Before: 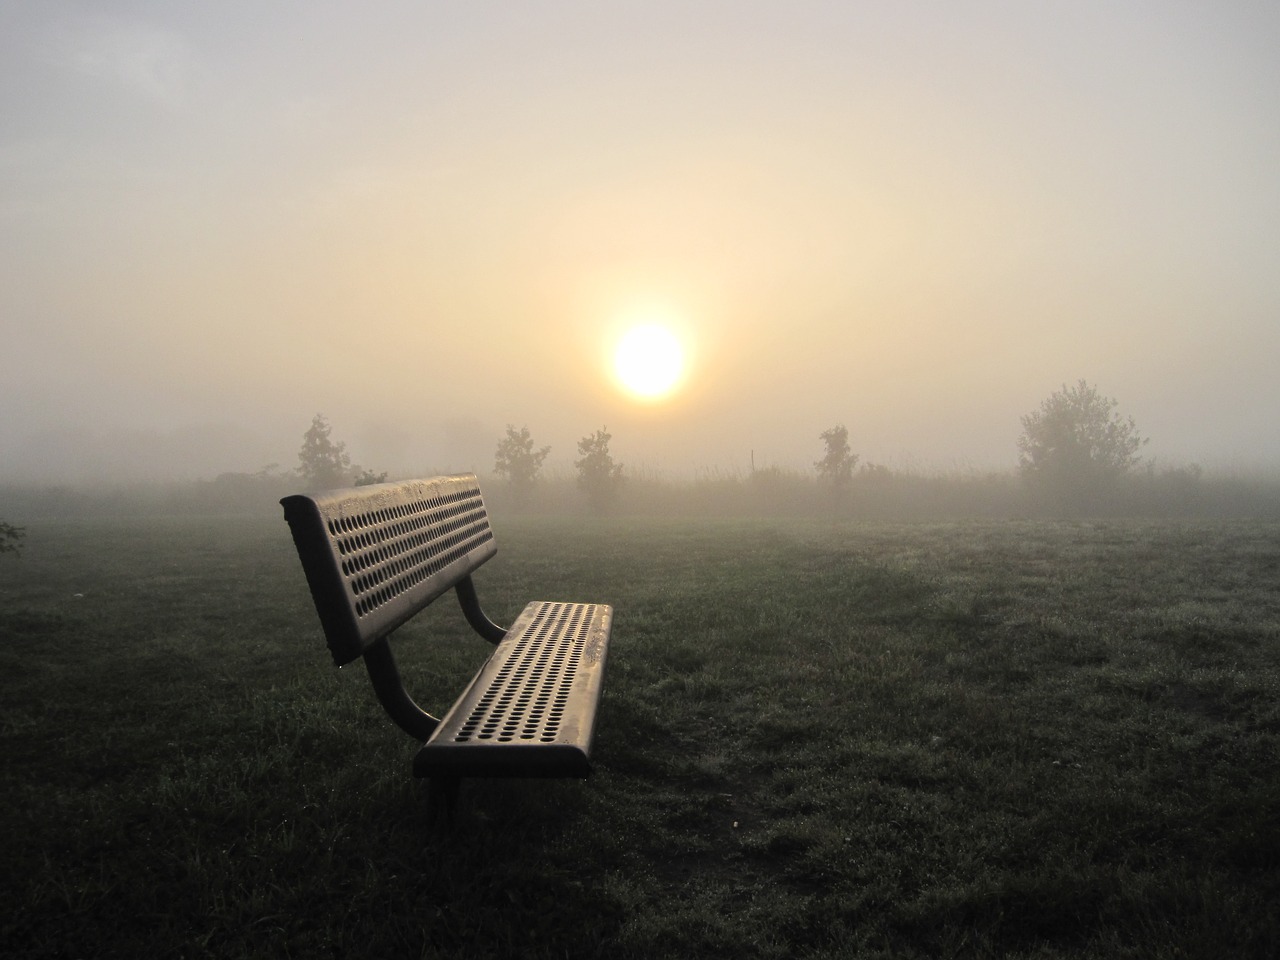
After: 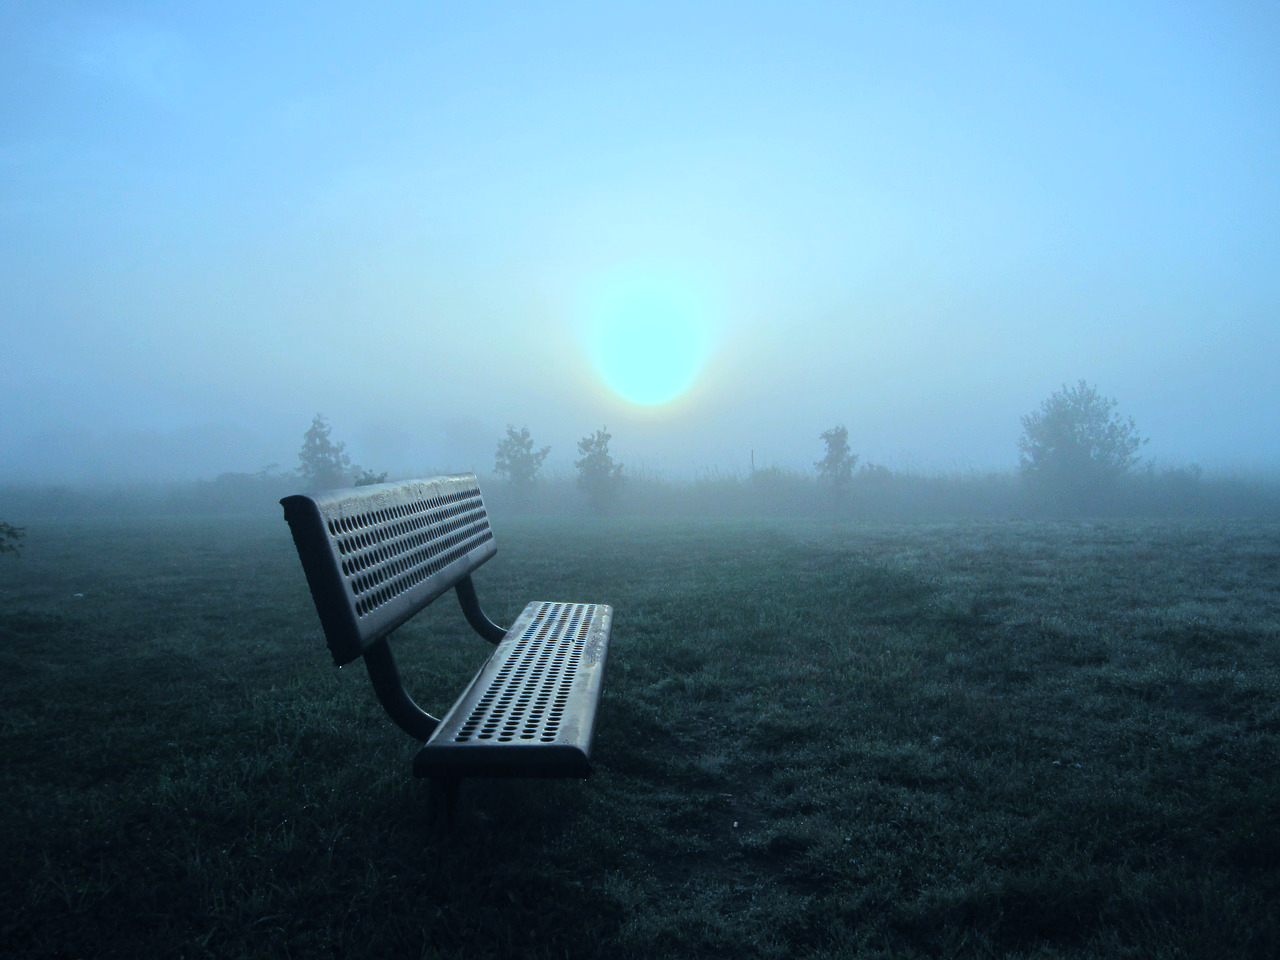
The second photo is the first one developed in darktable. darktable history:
color calibration: gray › normalize channels true, illuminant custom, x 0.431, y 0.394, temperature 3128.82 K, gamut compression 0.025
